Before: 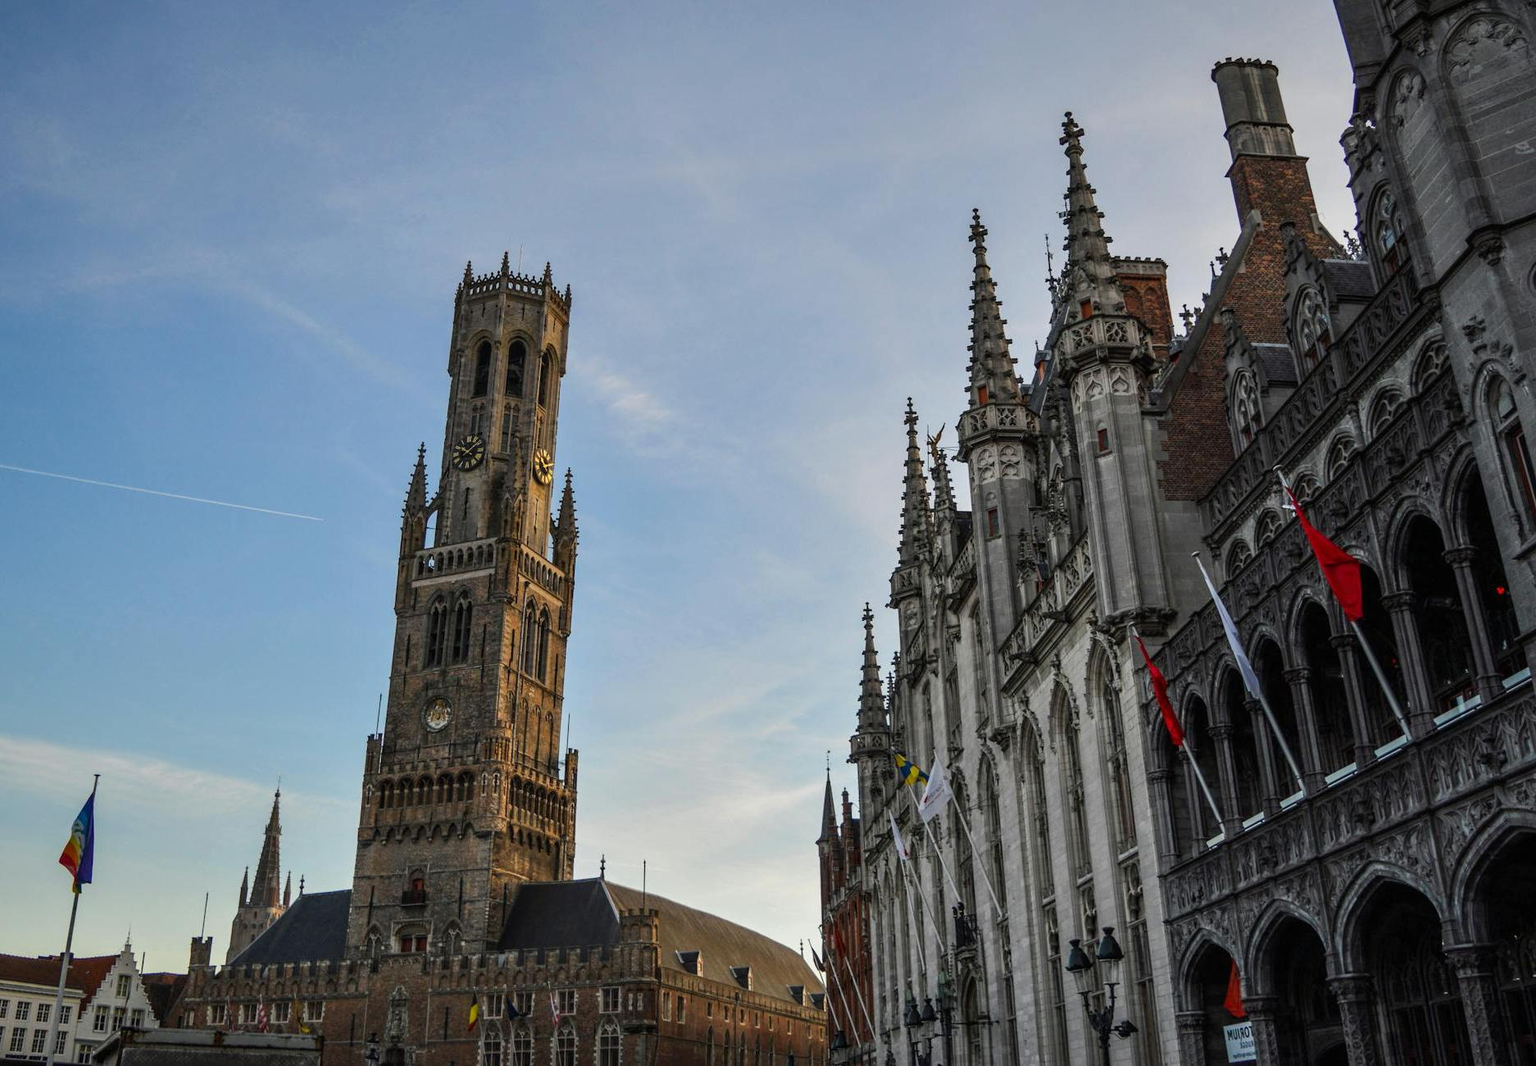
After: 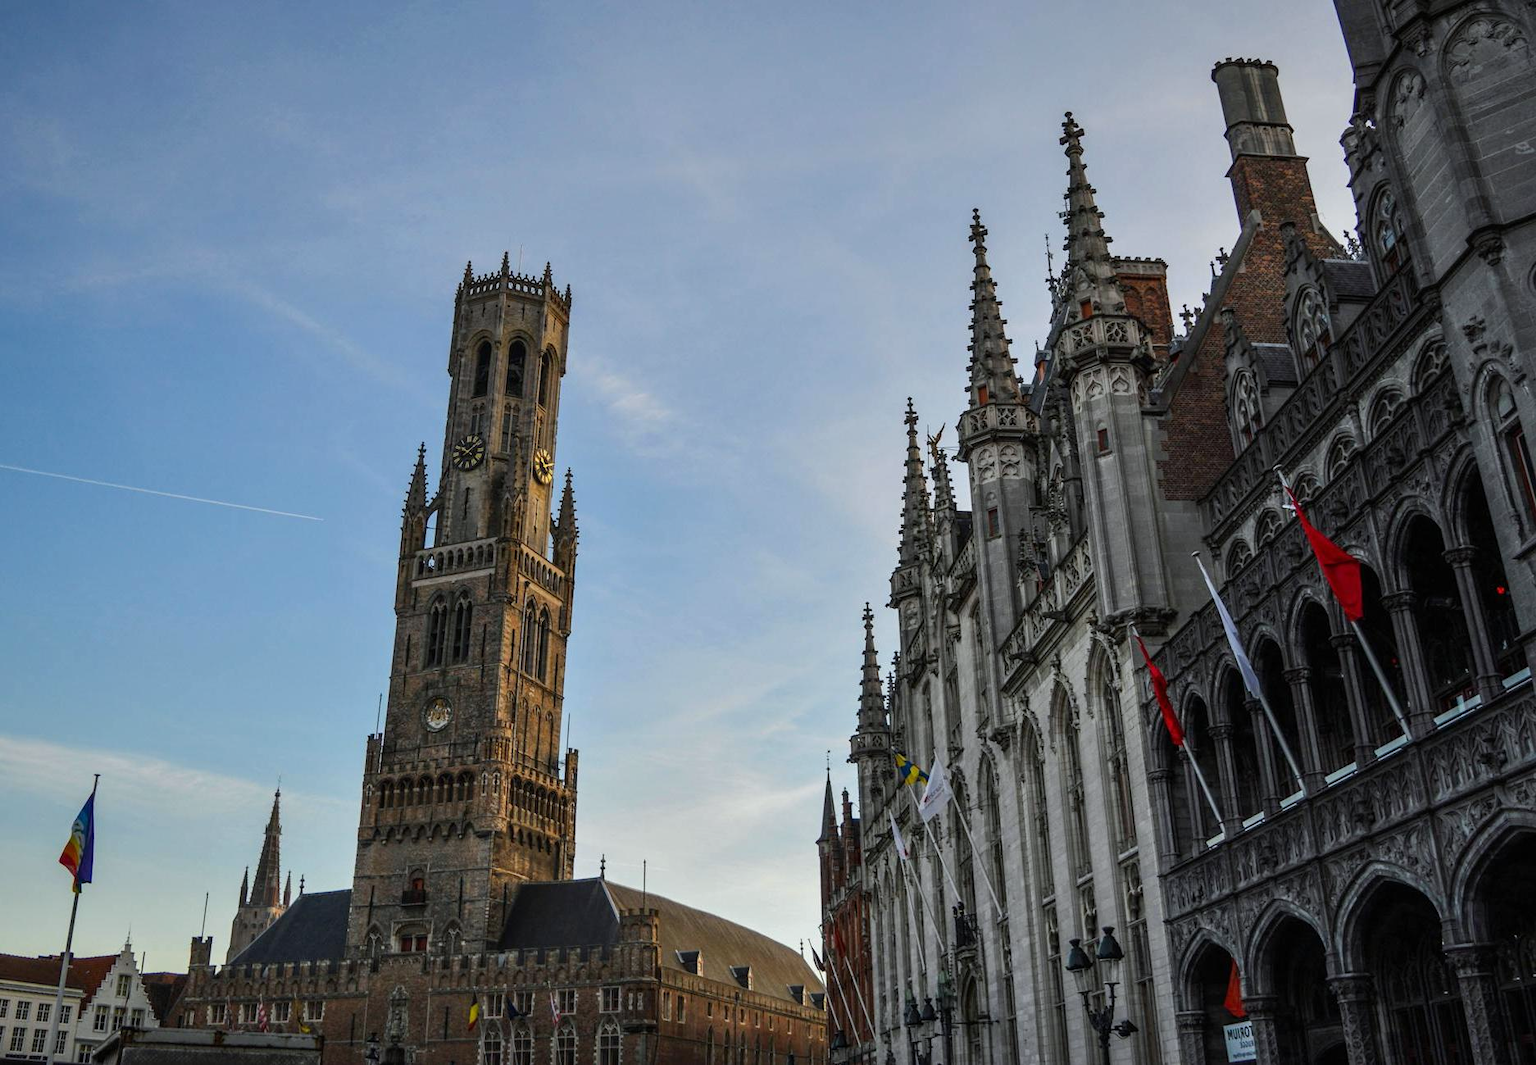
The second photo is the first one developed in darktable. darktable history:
white balance: red 0.982, blue 1.018
exposure: exposure -0.021 EV, compensate highlight preservation false
